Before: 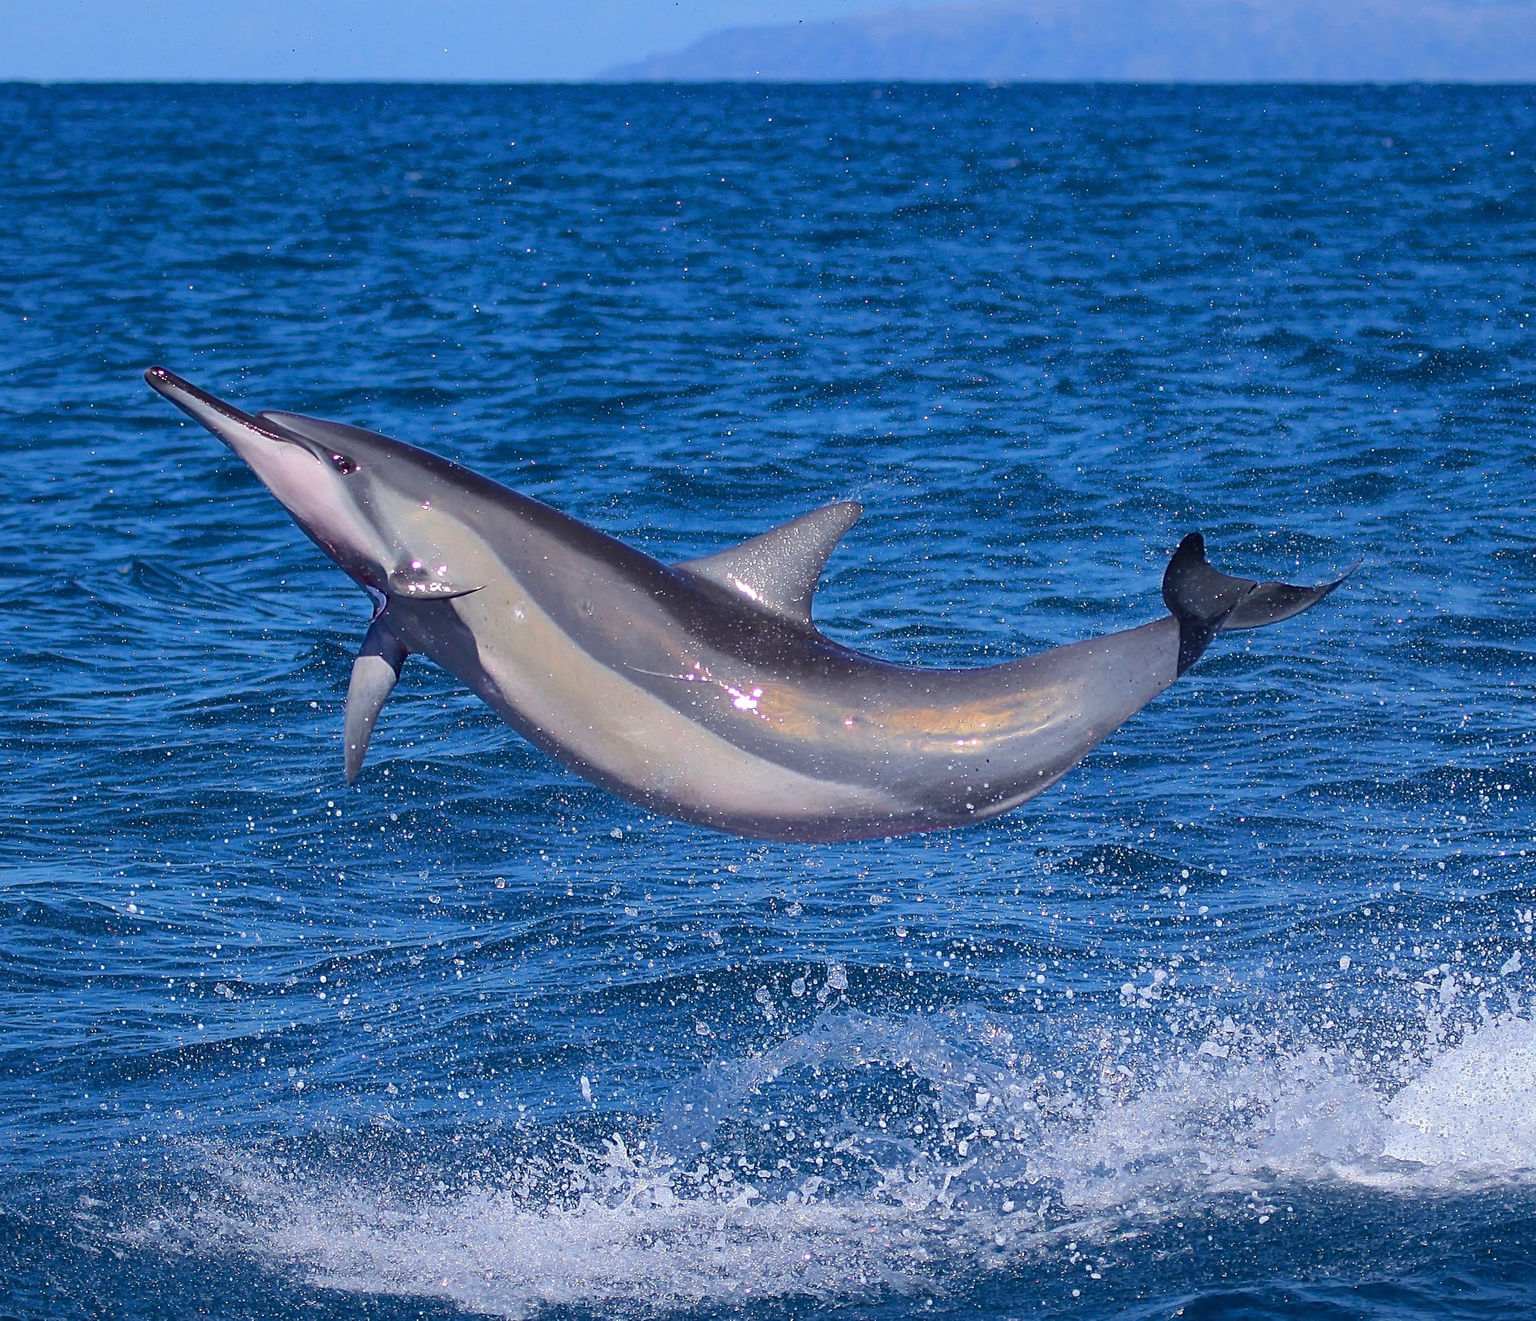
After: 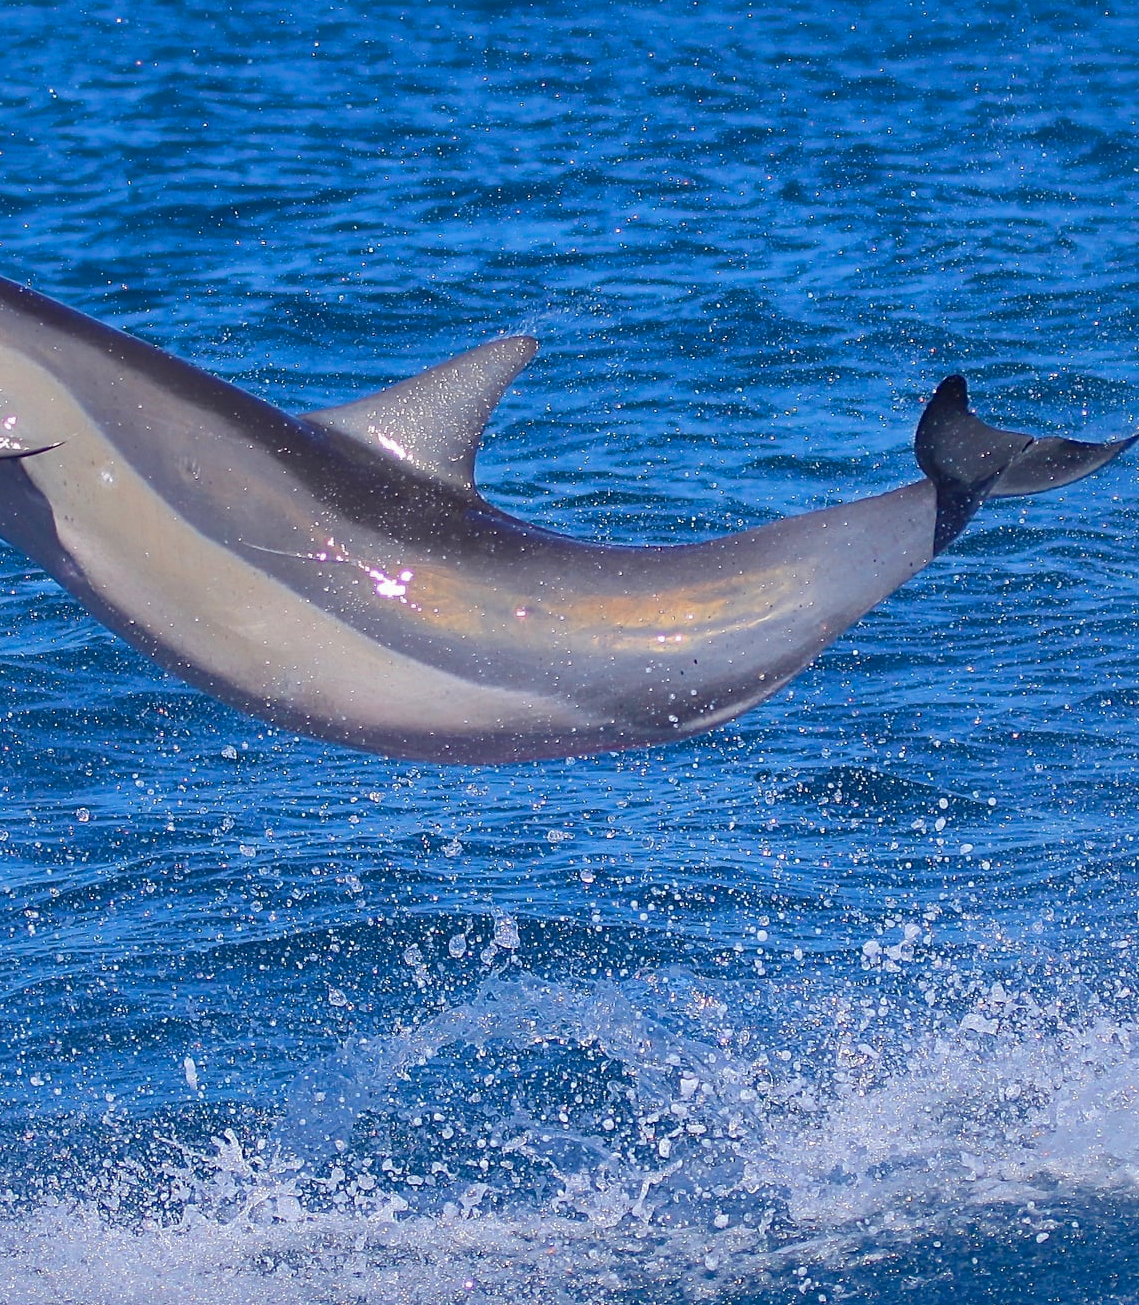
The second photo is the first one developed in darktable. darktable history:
crop and rotate: left 28.256%, top 17.734%, right 12.656%, bottom 3.573%
shadows and highlights: on, module defaults
color zones: curves: ch0 [(0.068, 0.464) (0.25, 0.5) (0.48, 0.508) (0.75, 0.536) (0.886, 0.476) (0.967, 0.456)]; ch1 [(0.066, 0.456) (0.25, 0.5) (0.616, 0.508) (0.746, 0.56) (0.934, 0.444)]
